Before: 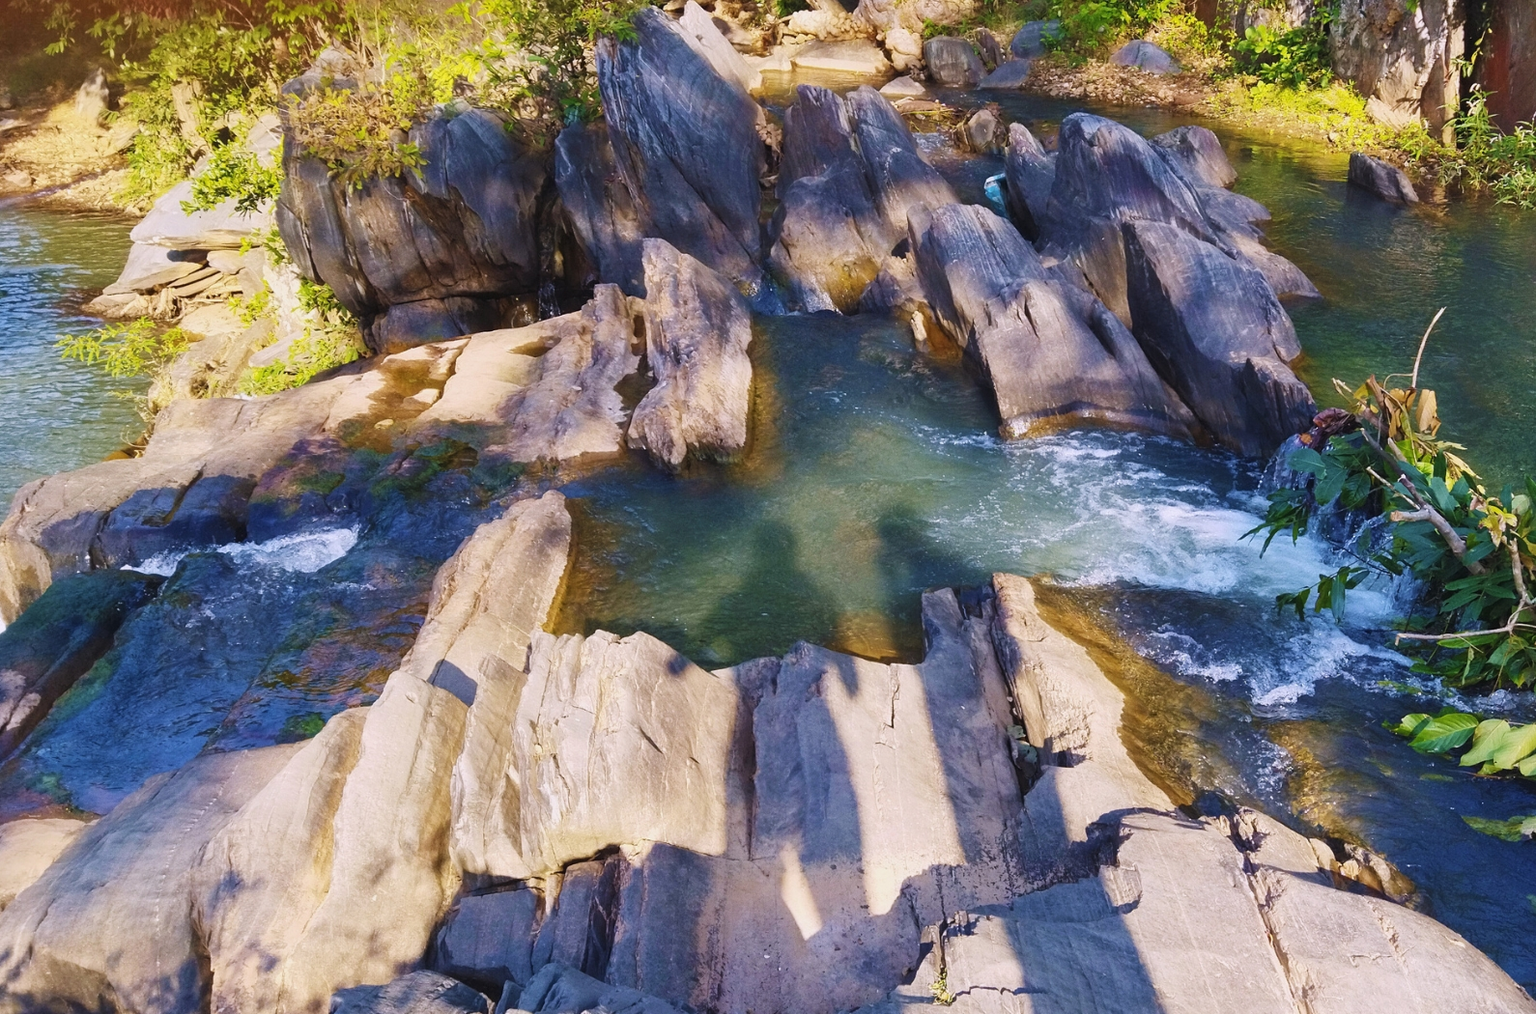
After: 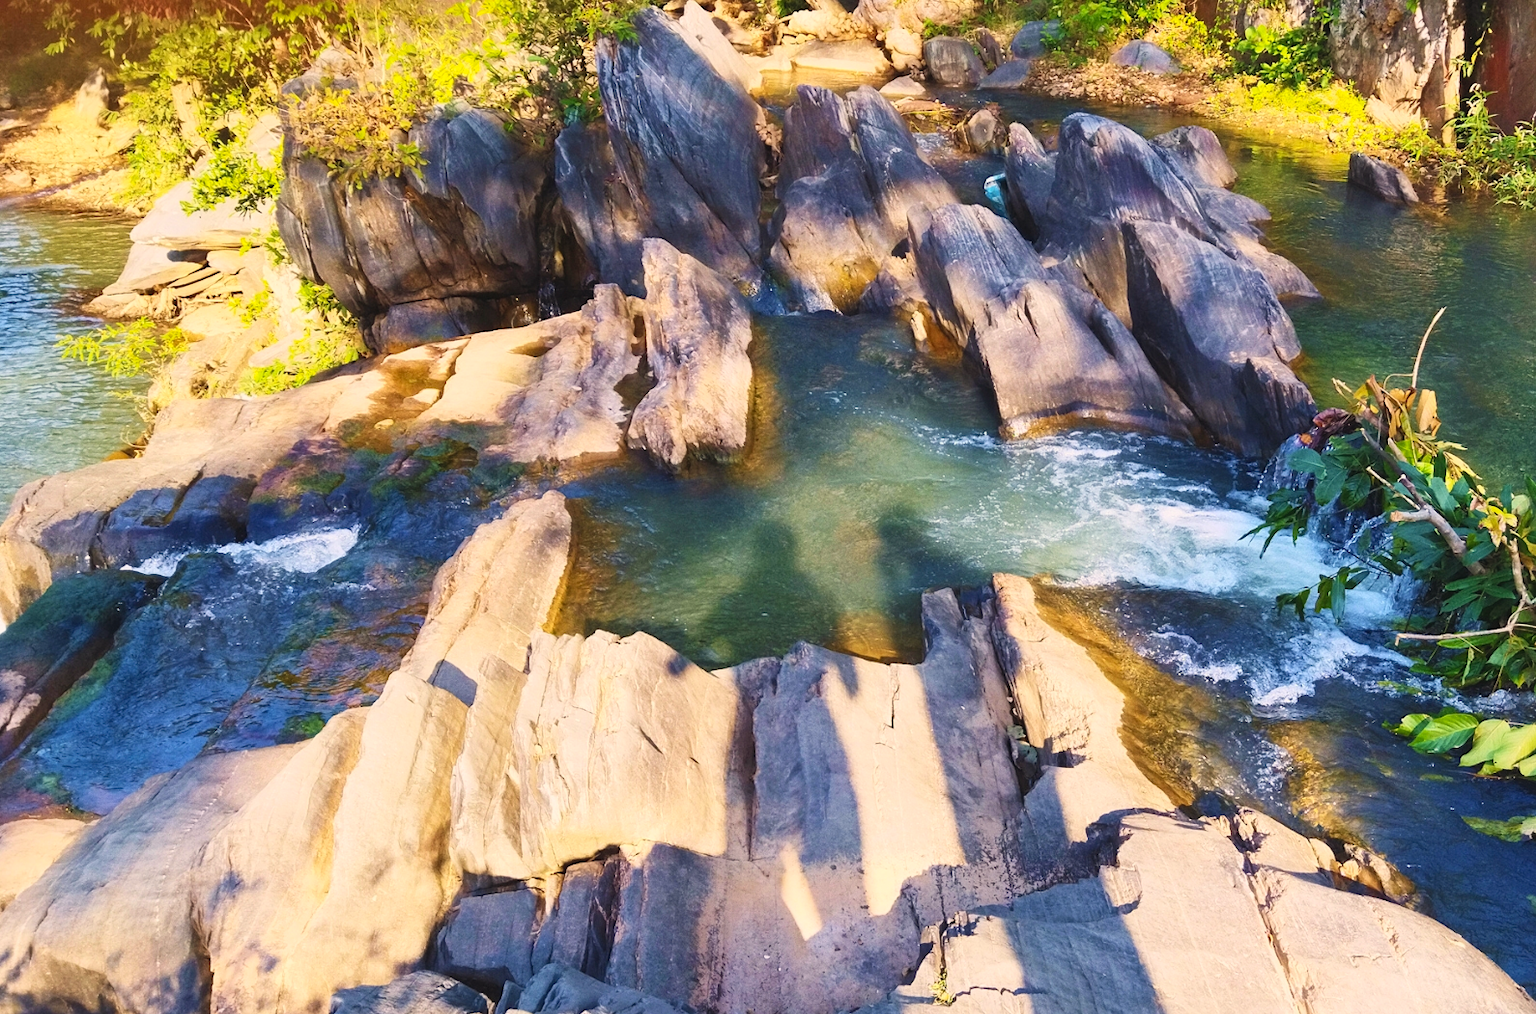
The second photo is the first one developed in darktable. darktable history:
white balance: red 1.029, blue 0.92
contrast brightness saturation: contrast 0.2, brightness 0.16, saturation 0.22
